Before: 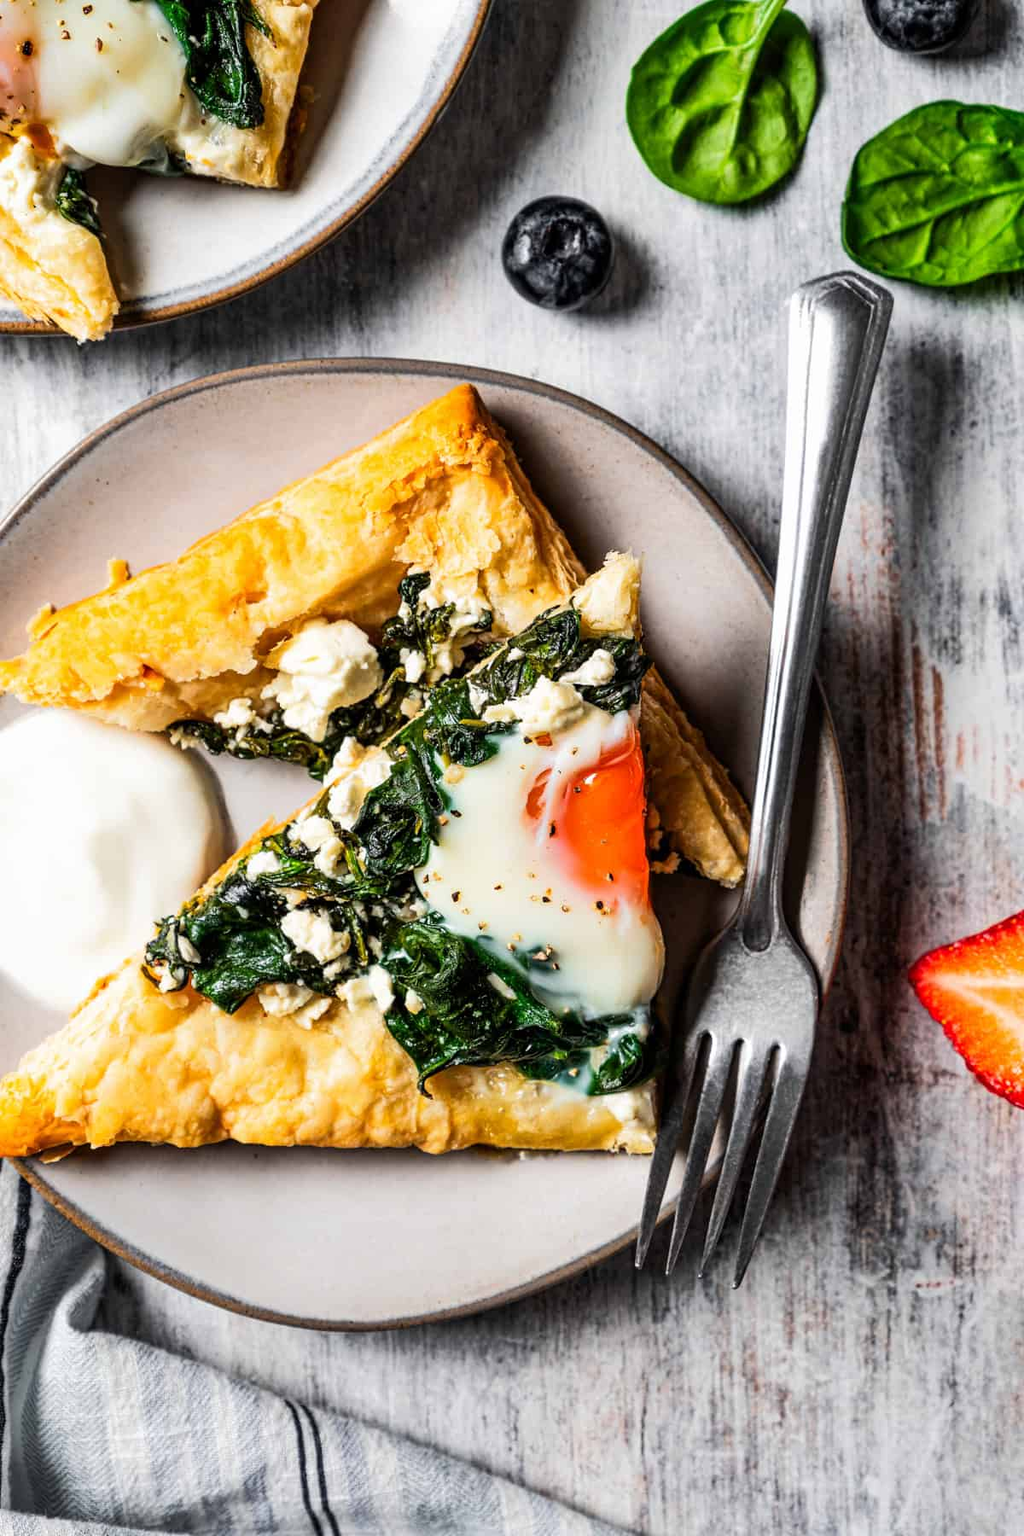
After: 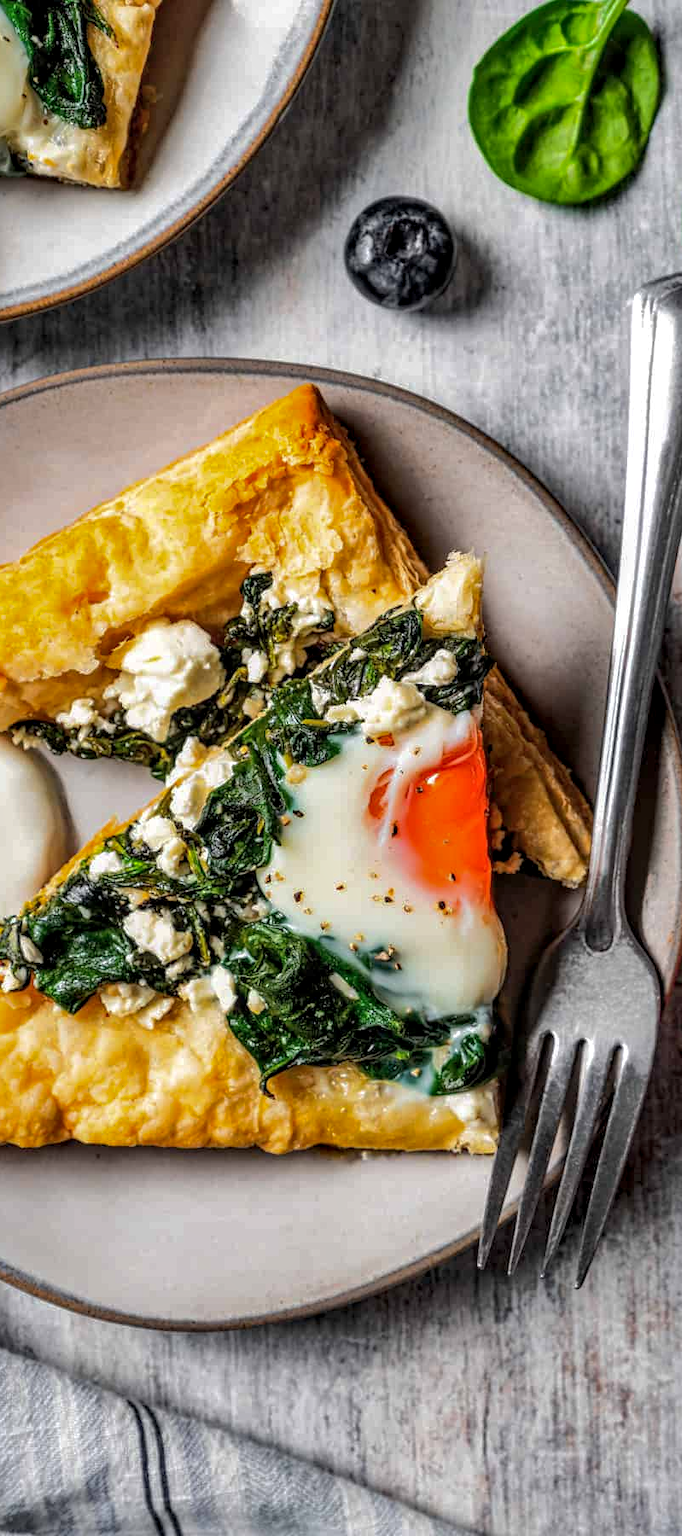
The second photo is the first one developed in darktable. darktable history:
crop and rotate: left 15.446%, right 17.836%
shadows and highlights: shadows 40, highlights -60
local contrast: detail 130%
